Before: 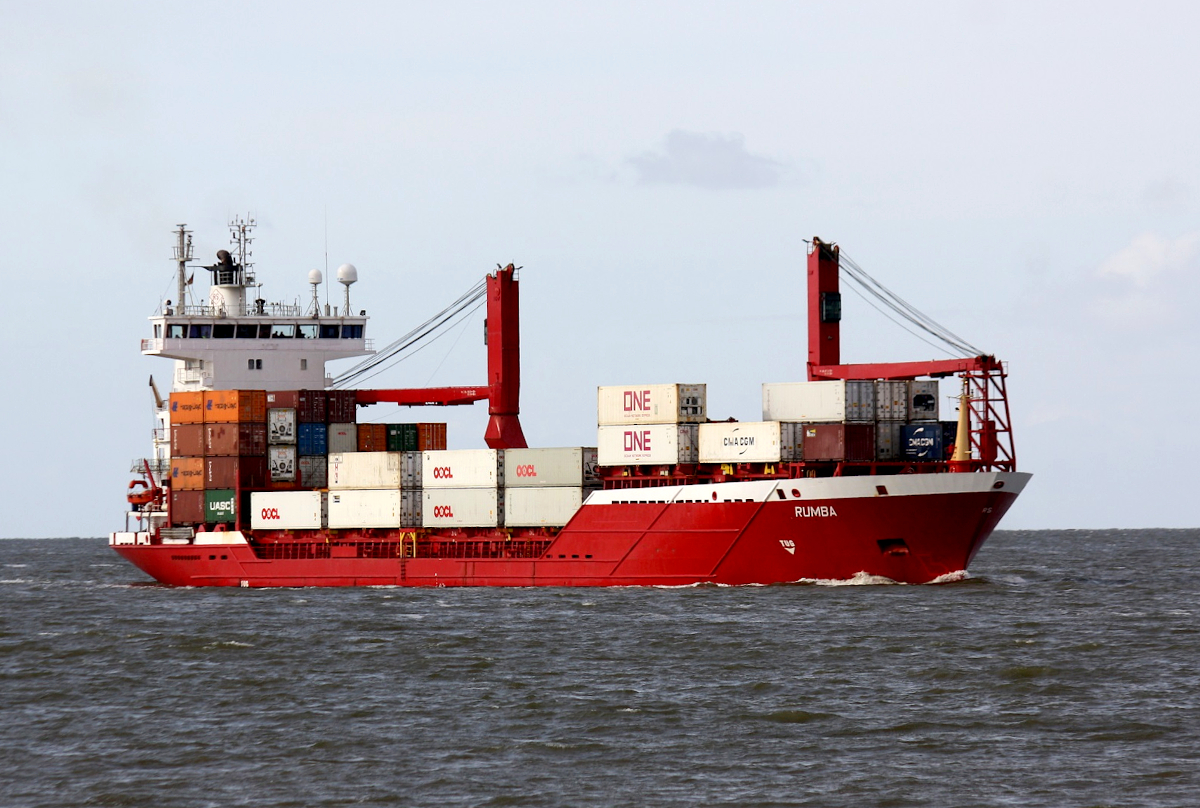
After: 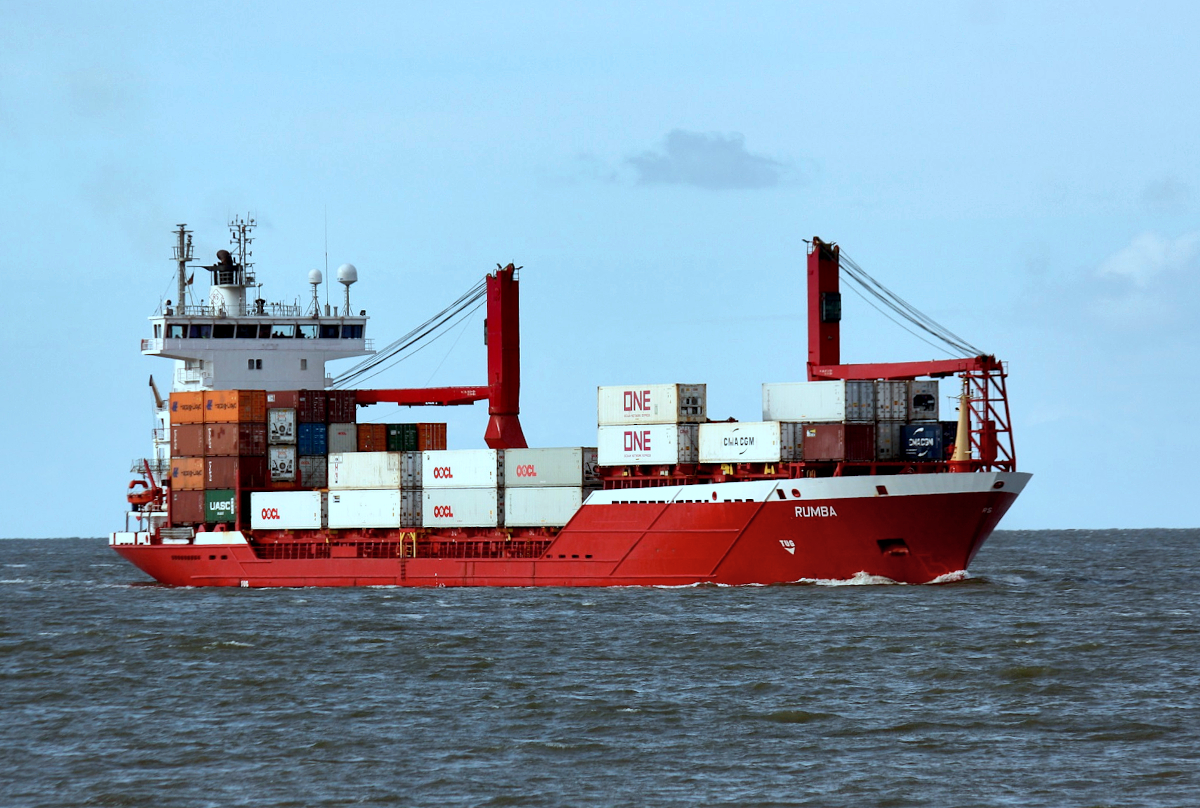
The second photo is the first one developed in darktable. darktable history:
shadows and highlights: shadows 53, soften with gaussian
color correction: highlights a* -11.71, highlights b* -15.58
